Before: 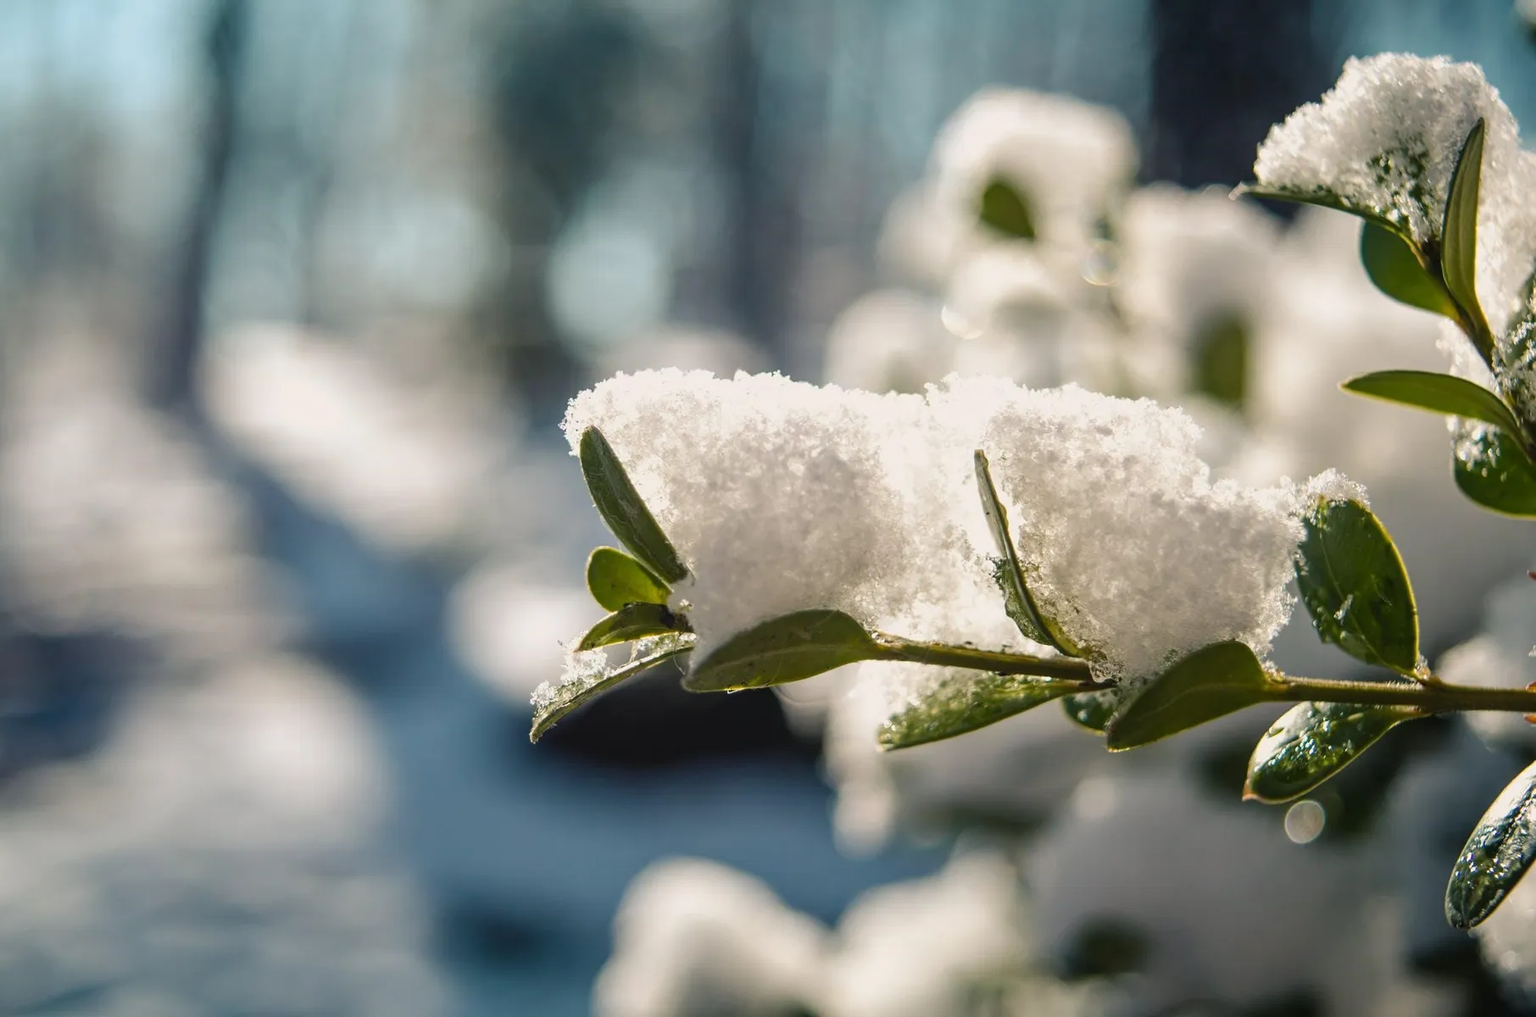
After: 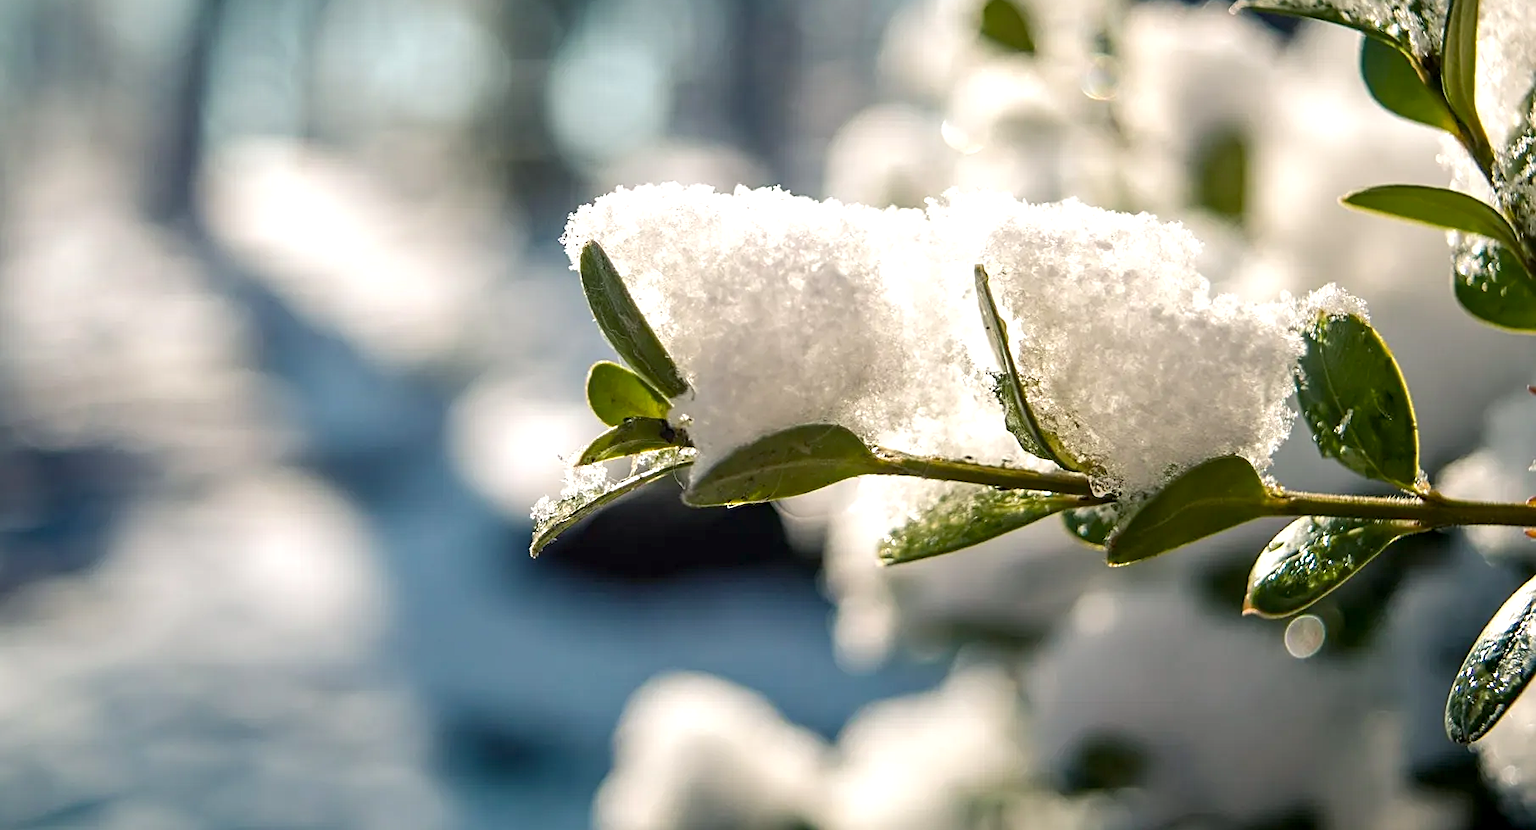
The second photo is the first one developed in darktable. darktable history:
crop and rotate: top 18.259%
exposure: black level correction 0.005, exposure 0.417 EV, compensate exposure bias true, compensate highlight preservation false
sharpen: on, module defaults
